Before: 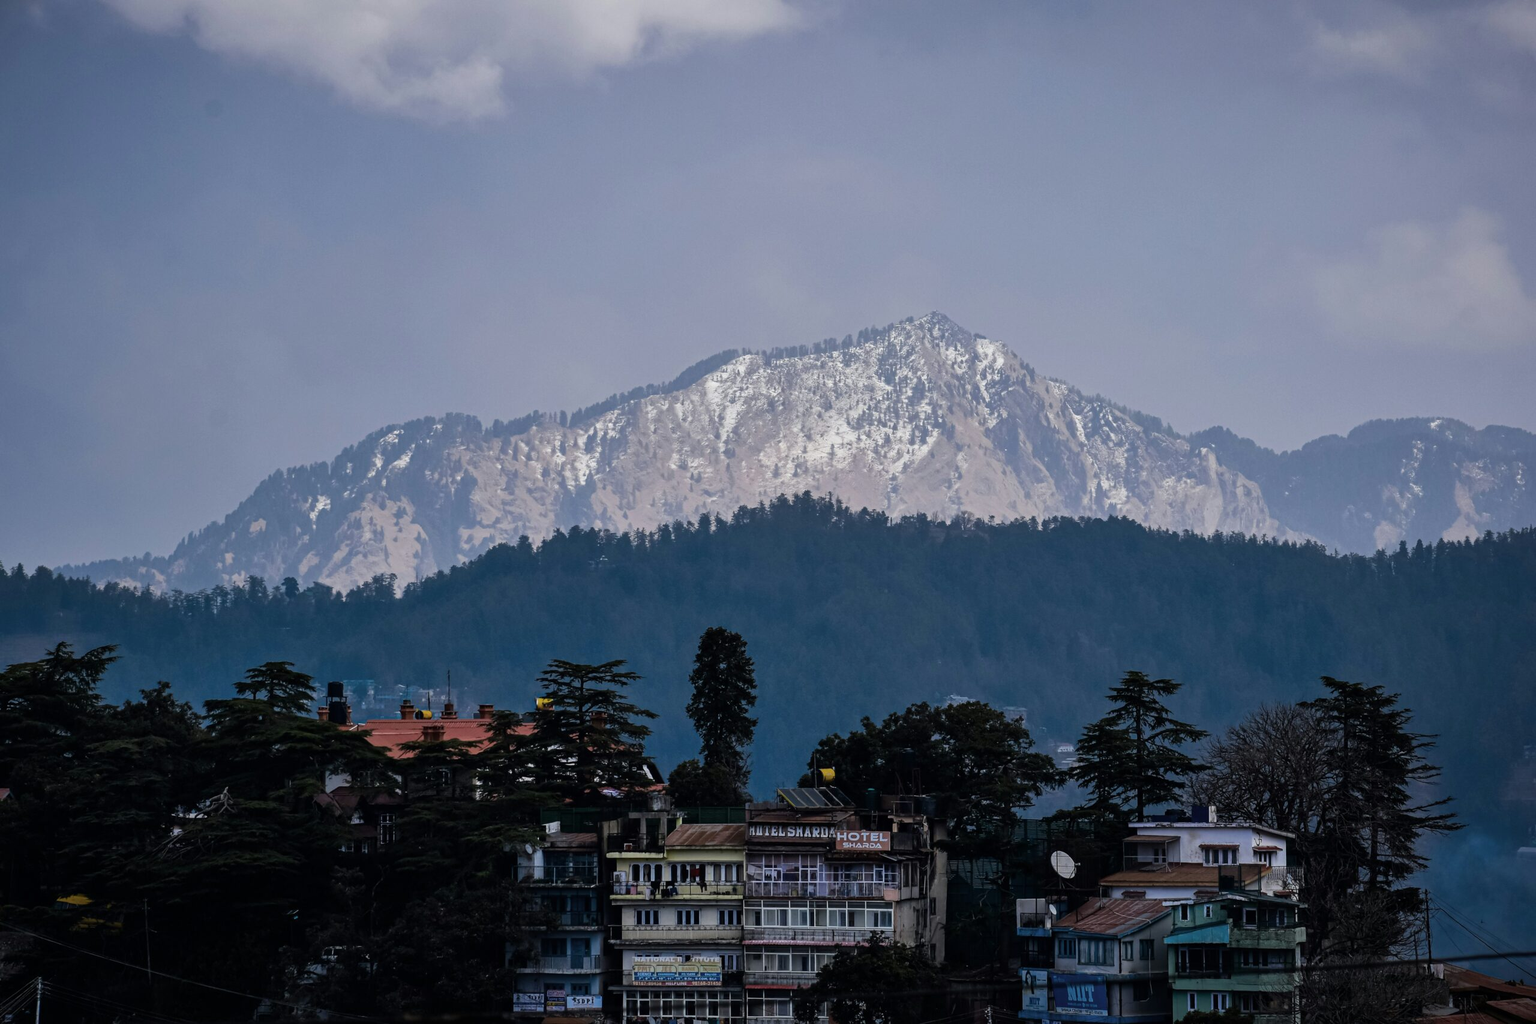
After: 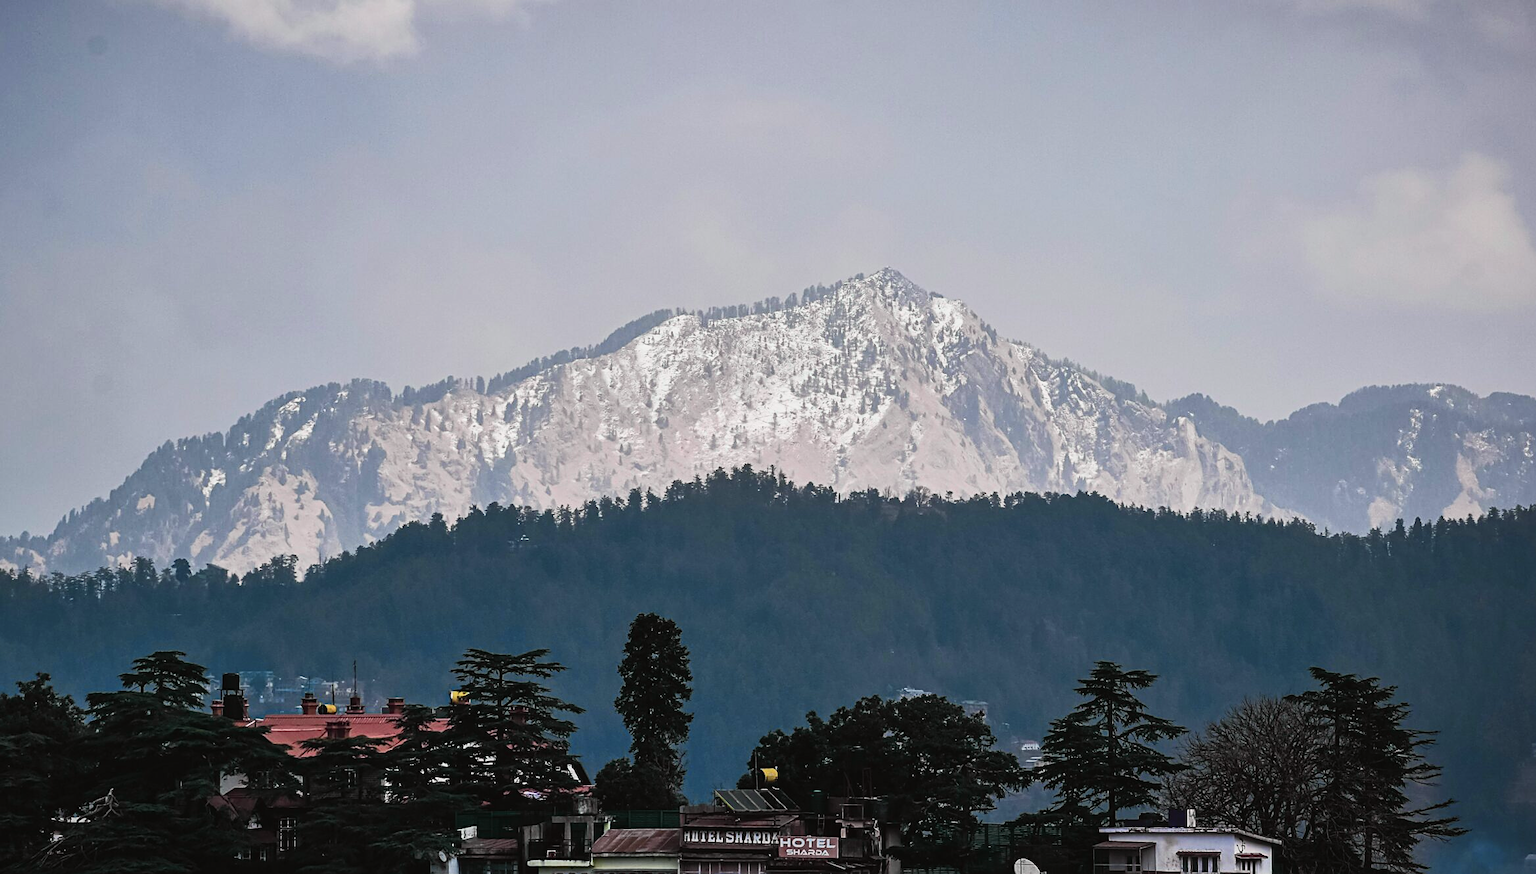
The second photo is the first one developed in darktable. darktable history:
sharpen: on, module defaults
crop: left 8.155%, top 6.611%, bottom 15.385%
tone curve: curves: ch0 [(0, 0.026) (0.172, 0.194) (0.398, 0.437) (0.469, 0.544) (0.612, 0.741) (0.845, 0.926) (1, 0.968)]; ch1 [(0, 0) (0.437, 0.453) (0.472, 0.467) (0.502, 0.502) (0.531, 0.537) (0.574, 0.583) (0.617, 0.64) (0.699, 0.749) (0.859, 0.919) (1, 1)]; ch2 [(0, 0) (0.33, 0.301) (0.421, 0.443) (0.476, 0.502) (0.511, 0.504) (0.553, 0.55) (0.595, 0.586) (0.664, 0.664) (1, 1)], color space Lab, independent channels, preserve colors none
